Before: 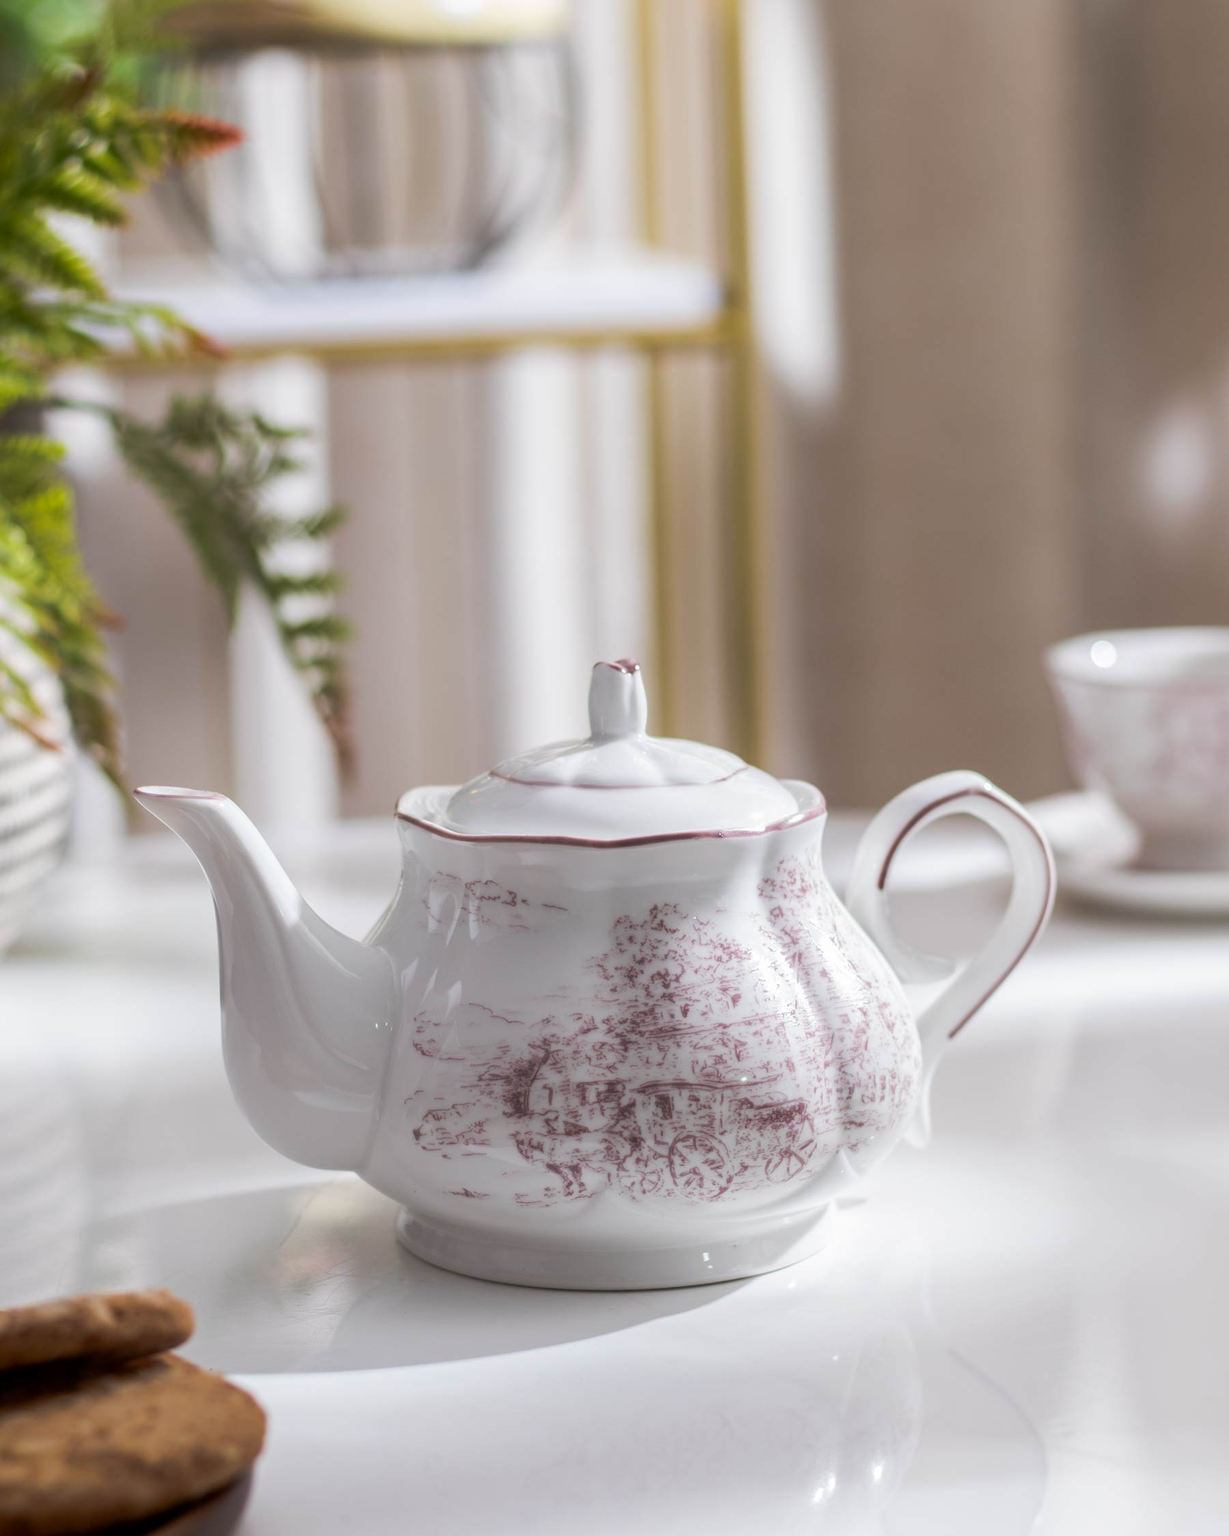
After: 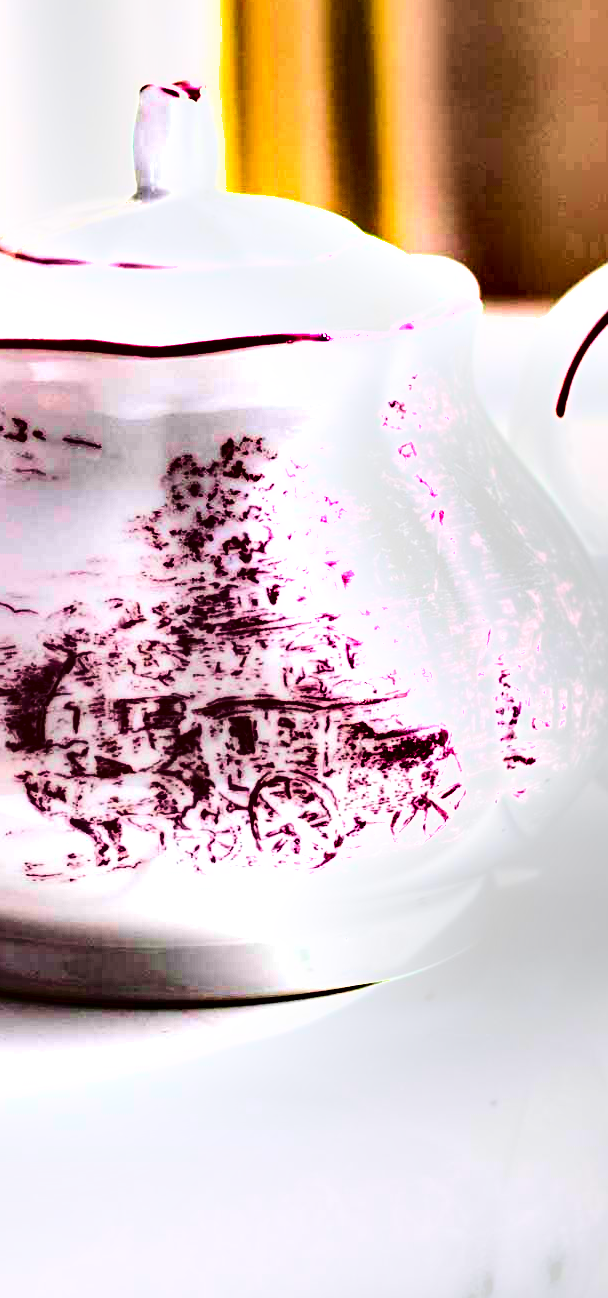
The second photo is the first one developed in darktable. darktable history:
contrast brightness saturation: contrast 0.769, brightness -0.996, saturation 0.997
tone equalizer: on, module defaults
crop: left 40.579%, top 39.417%, right 25.611%, bottom 2.873%
color balance rgb: perceptual saturation grading › global saturation 0.285%, perceptual saturation grading › highlights -31.049%, perceptual saturation grading › mid-tones 5.651%, perceptual saturation grading › shadows 18.025%
shadows and highlights: shadows 24.34, highlights -78.9, soften with gaussian
haze removal: adaptive false
exposure: black level correction 0, exposure 1.512 EV, compensate highlight preservation false
velvia: on, module defaults
